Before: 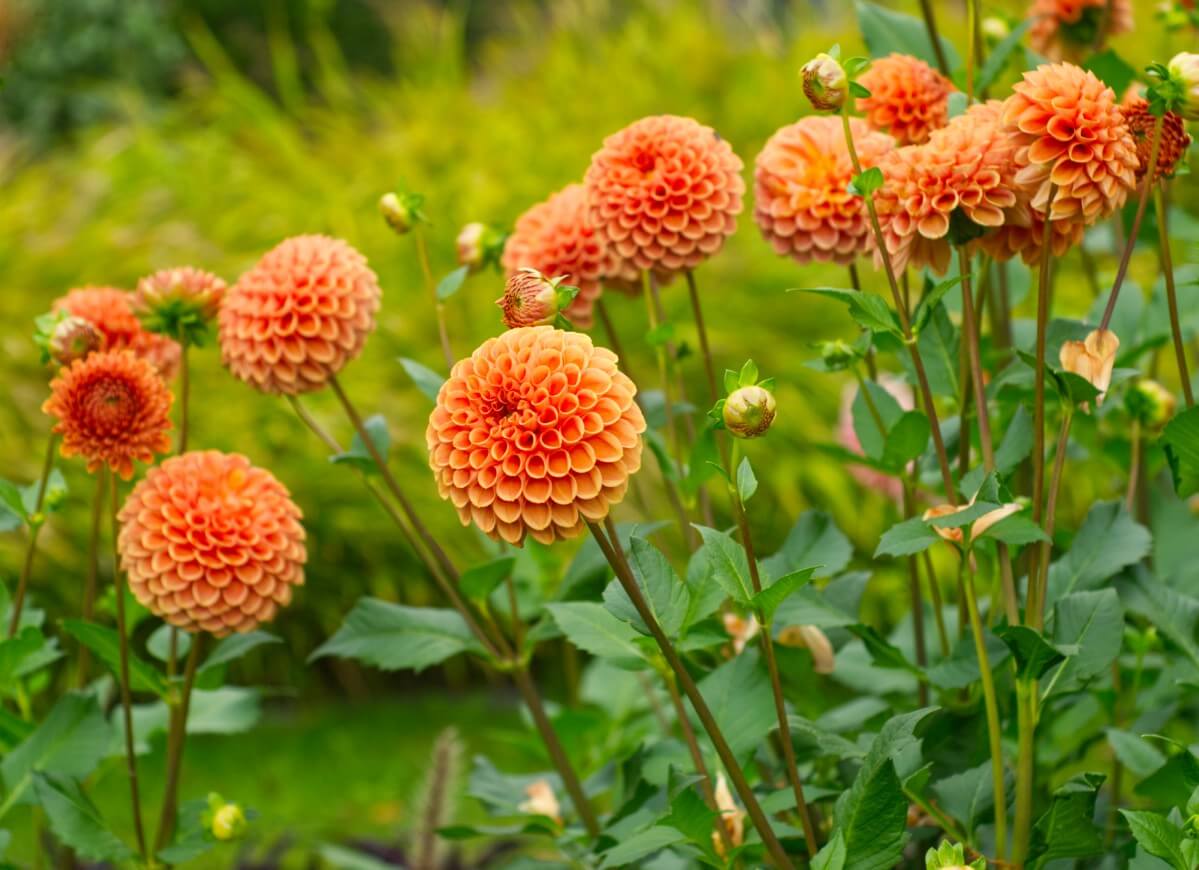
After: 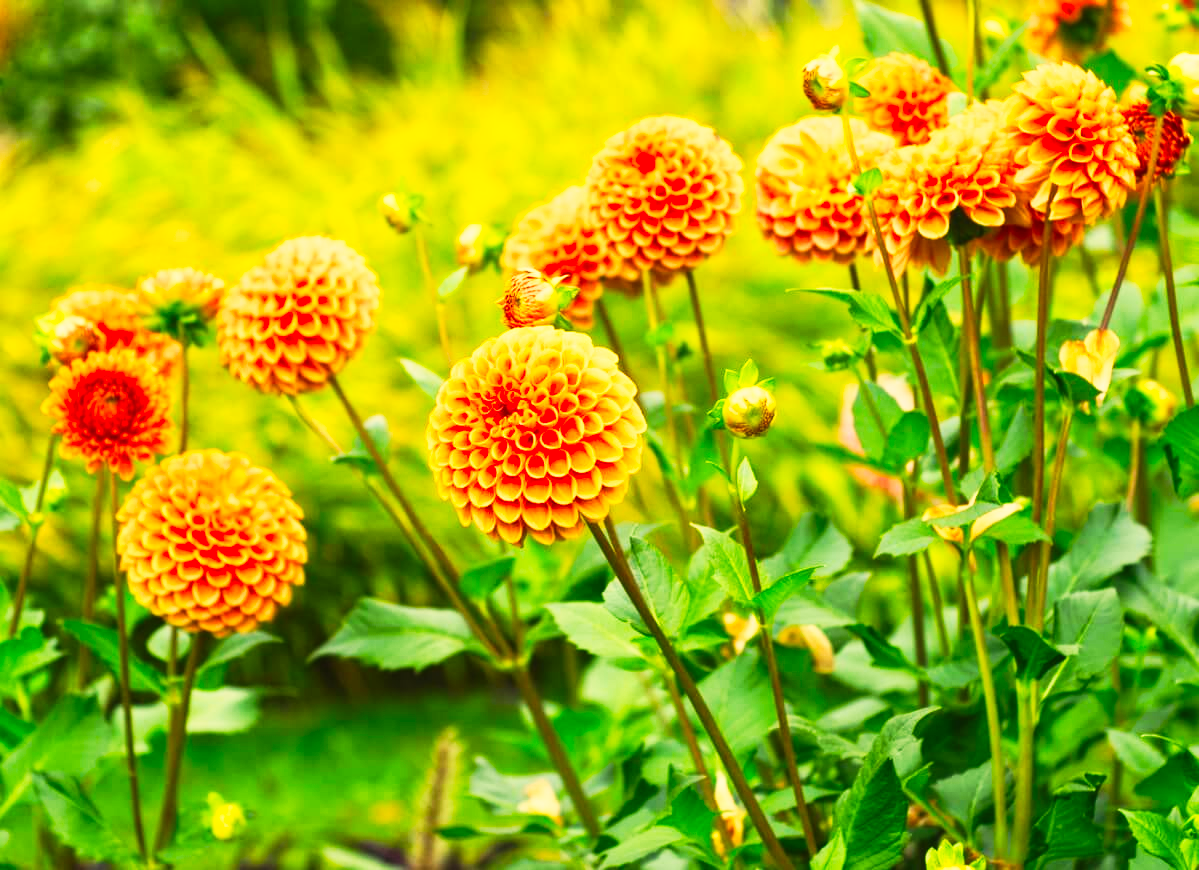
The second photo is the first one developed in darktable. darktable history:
contrast brightness saturation: contrast 0.203, brightness 0.165, saturation 0.22
tone curve: curves: ch0 [(0, 0.013) (0.198, 0.175) (0.512, 0.582) (0.625, 0.754) (0.81, 0.934) (1, 1)], preserve colors none
color correction: highlights a* 1.44, highlights b* 17.09
